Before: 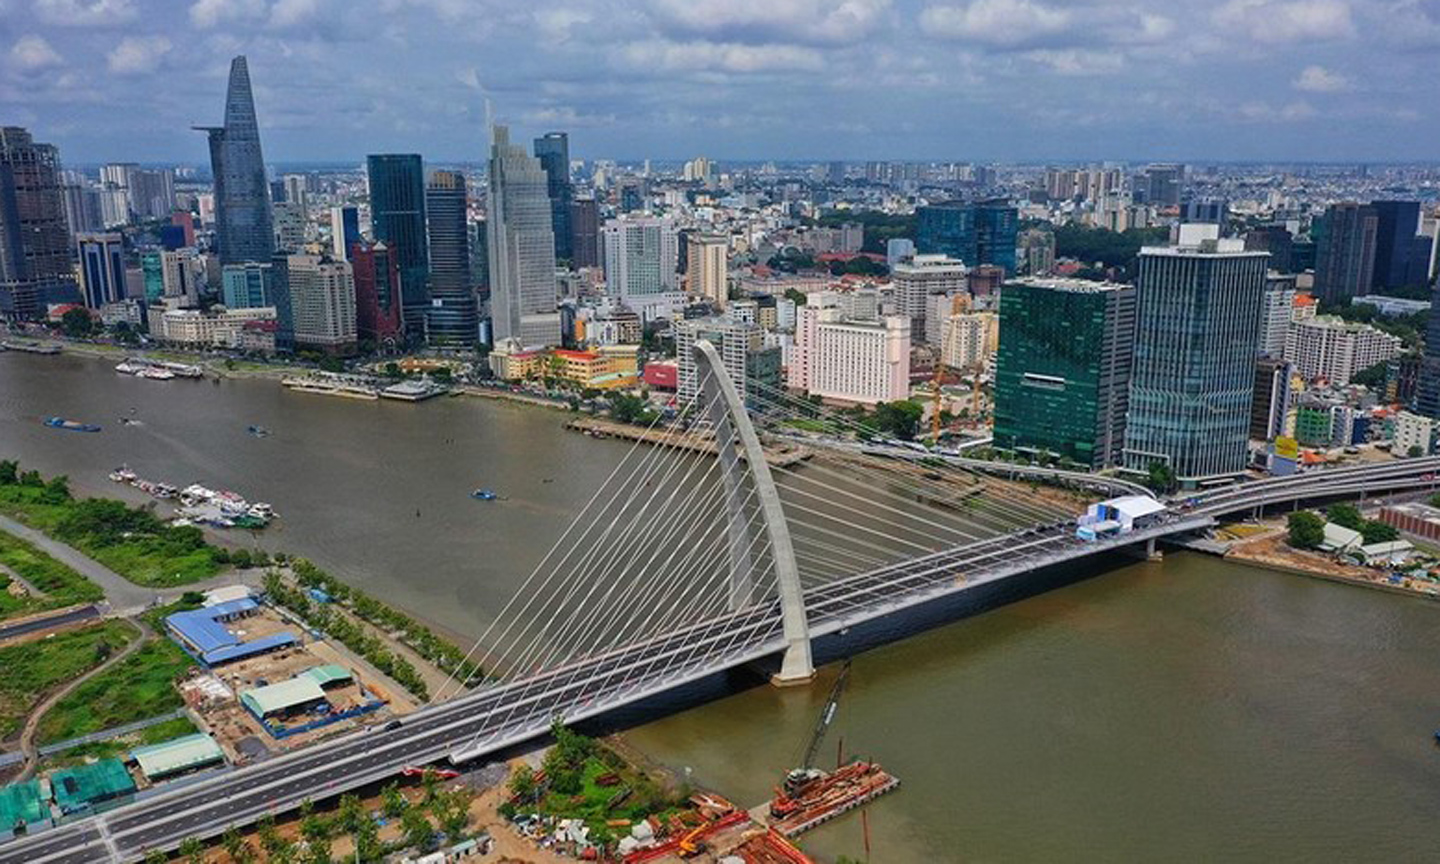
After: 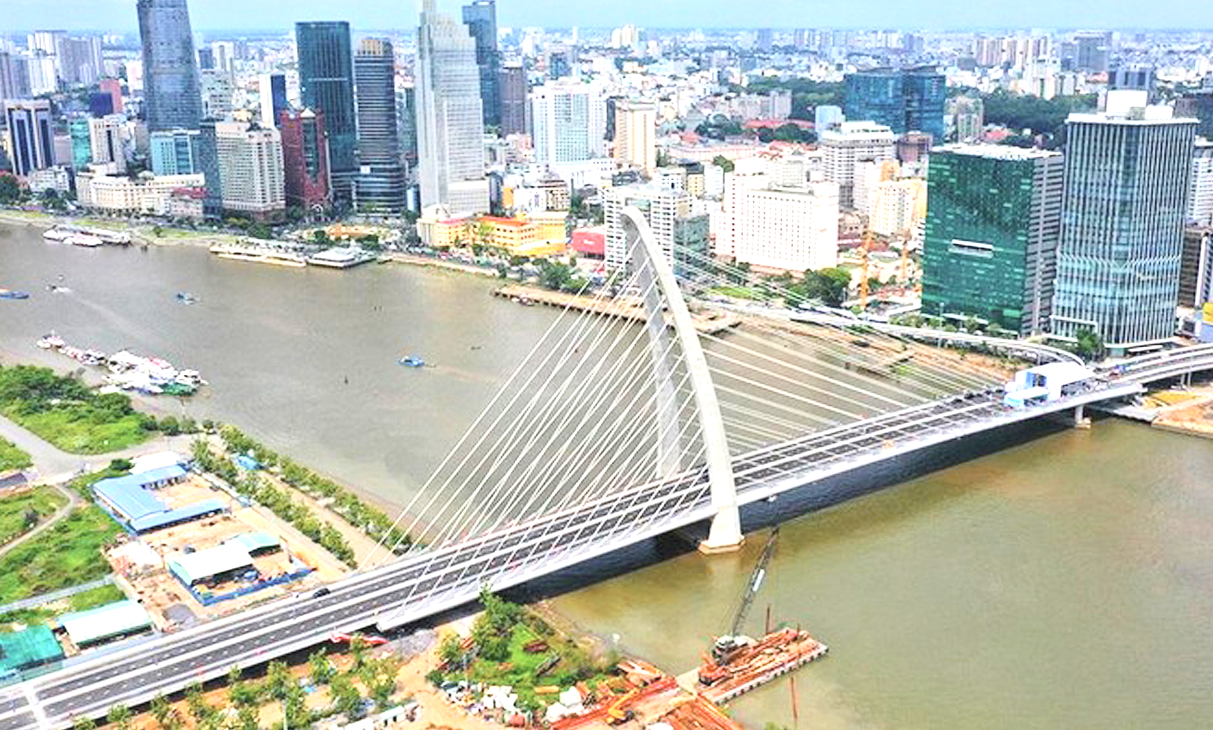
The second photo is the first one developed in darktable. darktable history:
contrast brightness saturation: contrast -0.053, saturation -0.418
exposure: black level correction 0, exposure 1.745 EV, compensate highlight preservation false
color balance rgb: shadows lift › chroma 0.901%, shadows lift › hue 115.5°, perceptual saturation grading › global saturation 30.214%, perceptual brilliance grading › mid-tones 10.353%, perceptual brilliance grading › shadows 14.495%, global vibrance 10.874%
crop and rotate: left 5.026%, top 15.417%, right 10.669%
base curve: curves: ch0 [(0, 0) (0.666, 0.806) (1, 1)]
